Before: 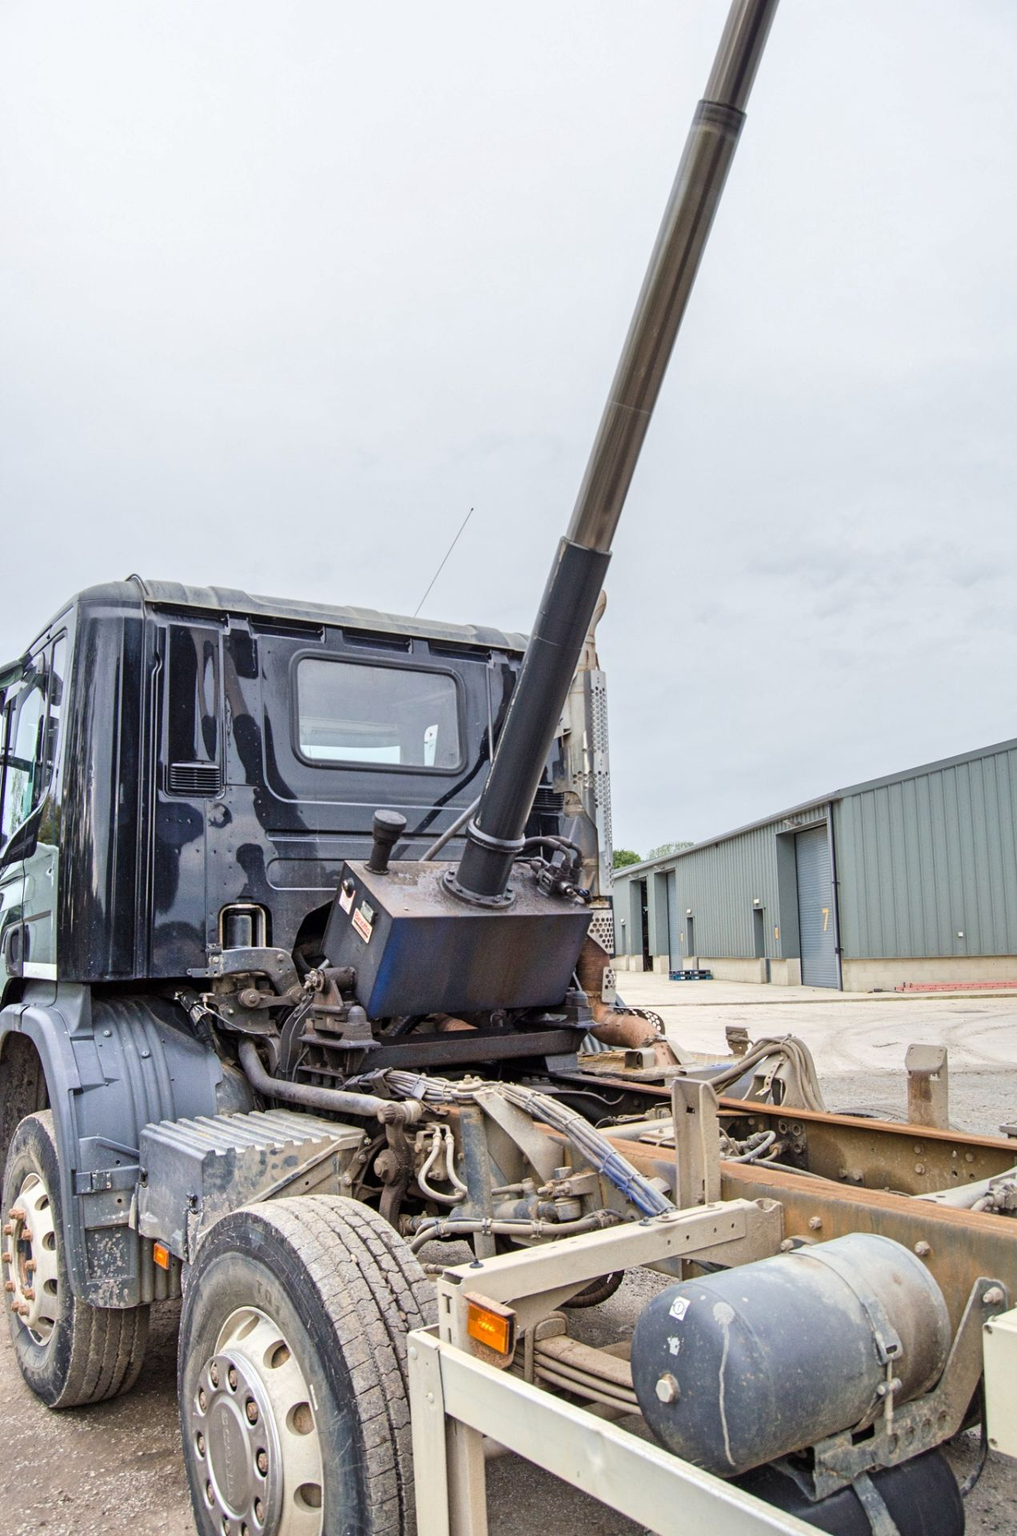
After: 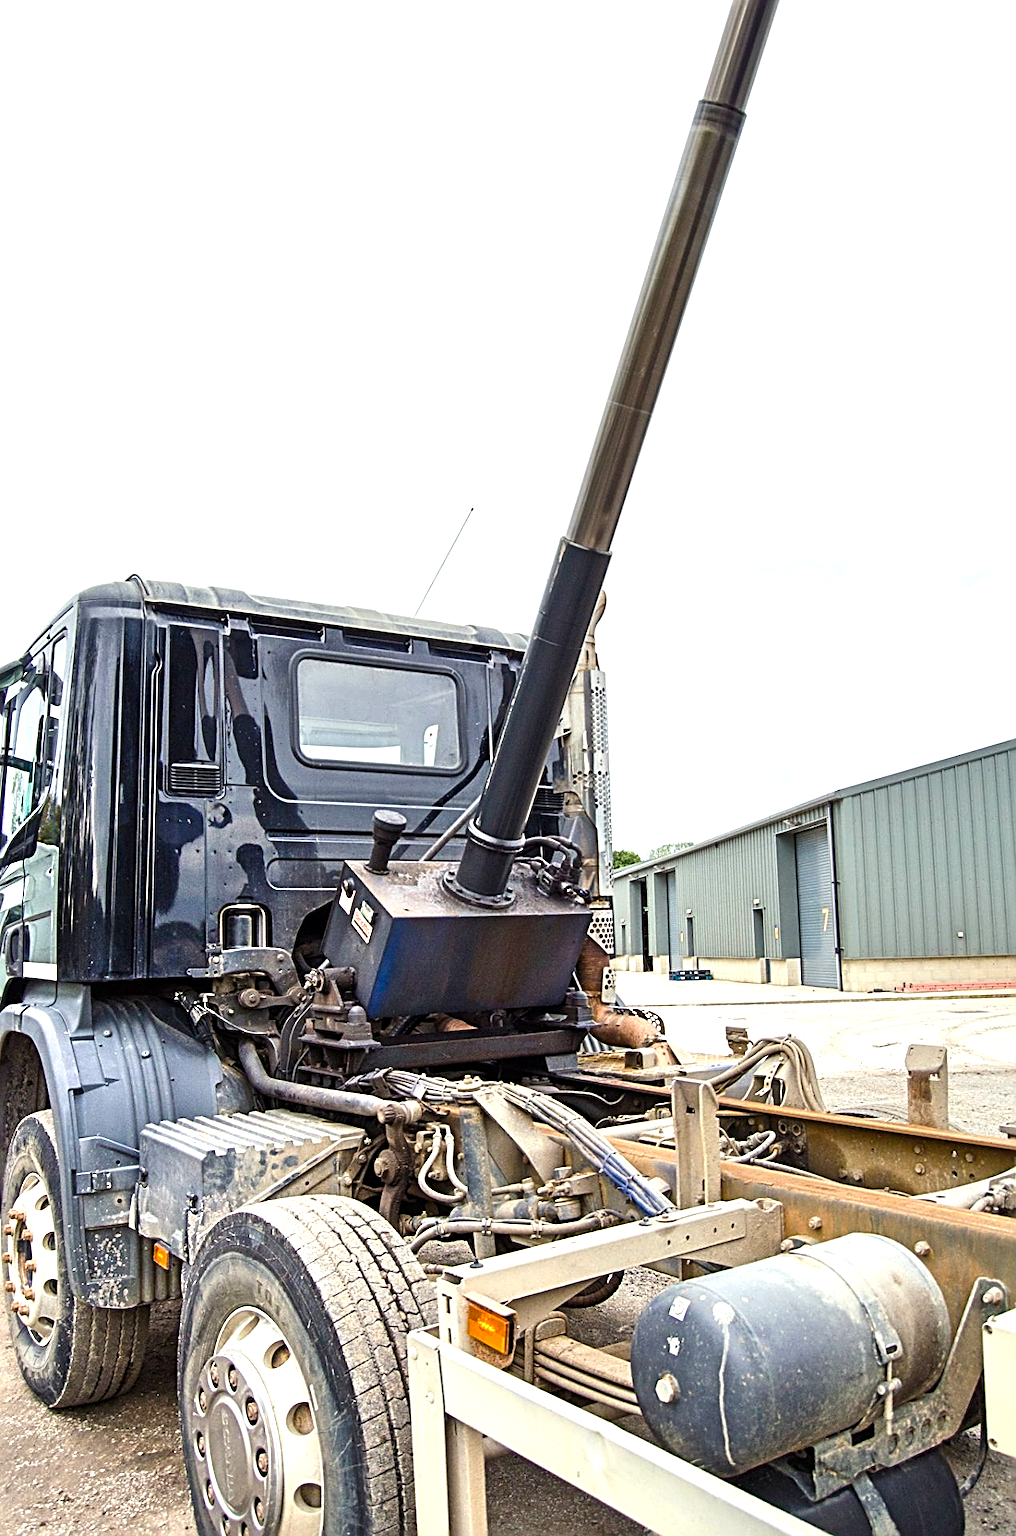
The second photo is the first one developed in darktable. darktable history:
sharpen: radius 2.715, amount 0.668
color balance rgb: highlights gain › luminance 6.813%, highlights gain › chroma 1.913%, highlights gain › hue 91.56°, perceptual saturation grading › global saturation 20%, perceptual saturation grading › highlights -25.749%, perceptual saturation grading › shadows 24.117%, perceptual brilliance grading › highlights 16.238%, perceptual brilliance grading › mid-tones 6.334%, perceptual brilliance grading › shadows -15.762%, global vibrance 14.674%
